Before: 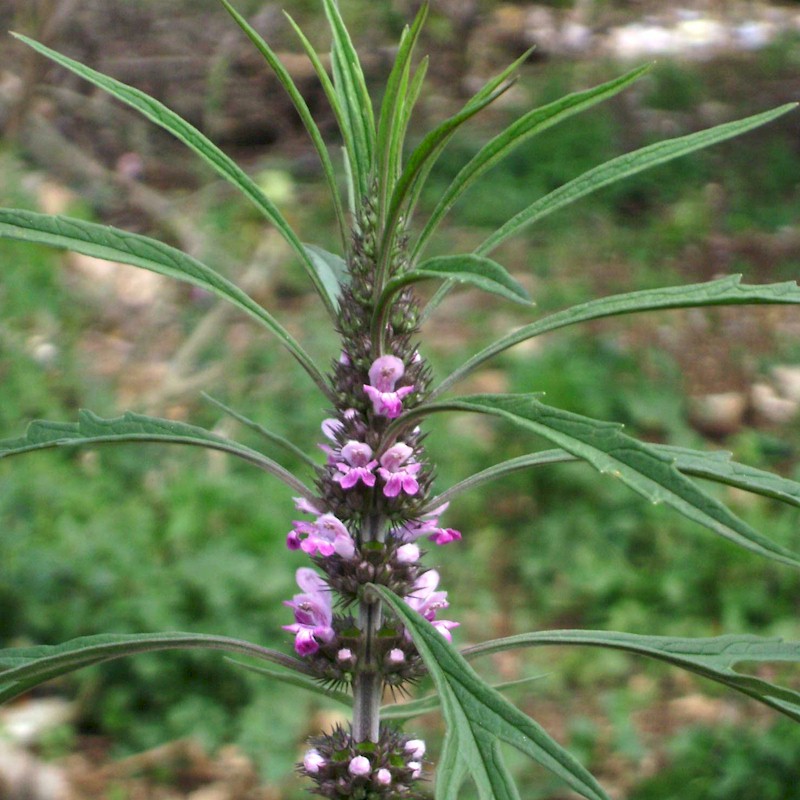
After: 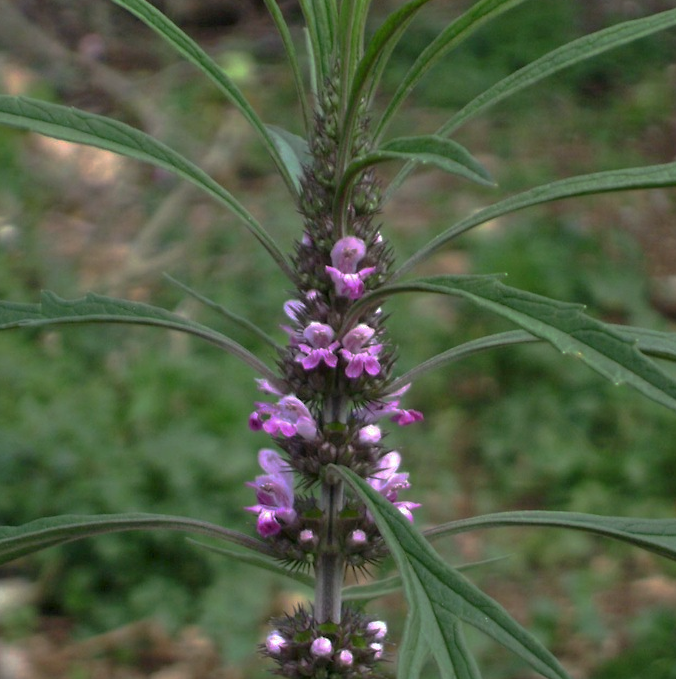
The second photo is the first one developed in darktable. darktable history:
crop and rotate: left 4.793%, top 15.078%, right 10.656%
shadows and highlights: shadows 24.85, highlights -23.52
base curve: curves: ch0 [(0, 0) (0.826, 0.587) (1, 1)], preserve colors none
